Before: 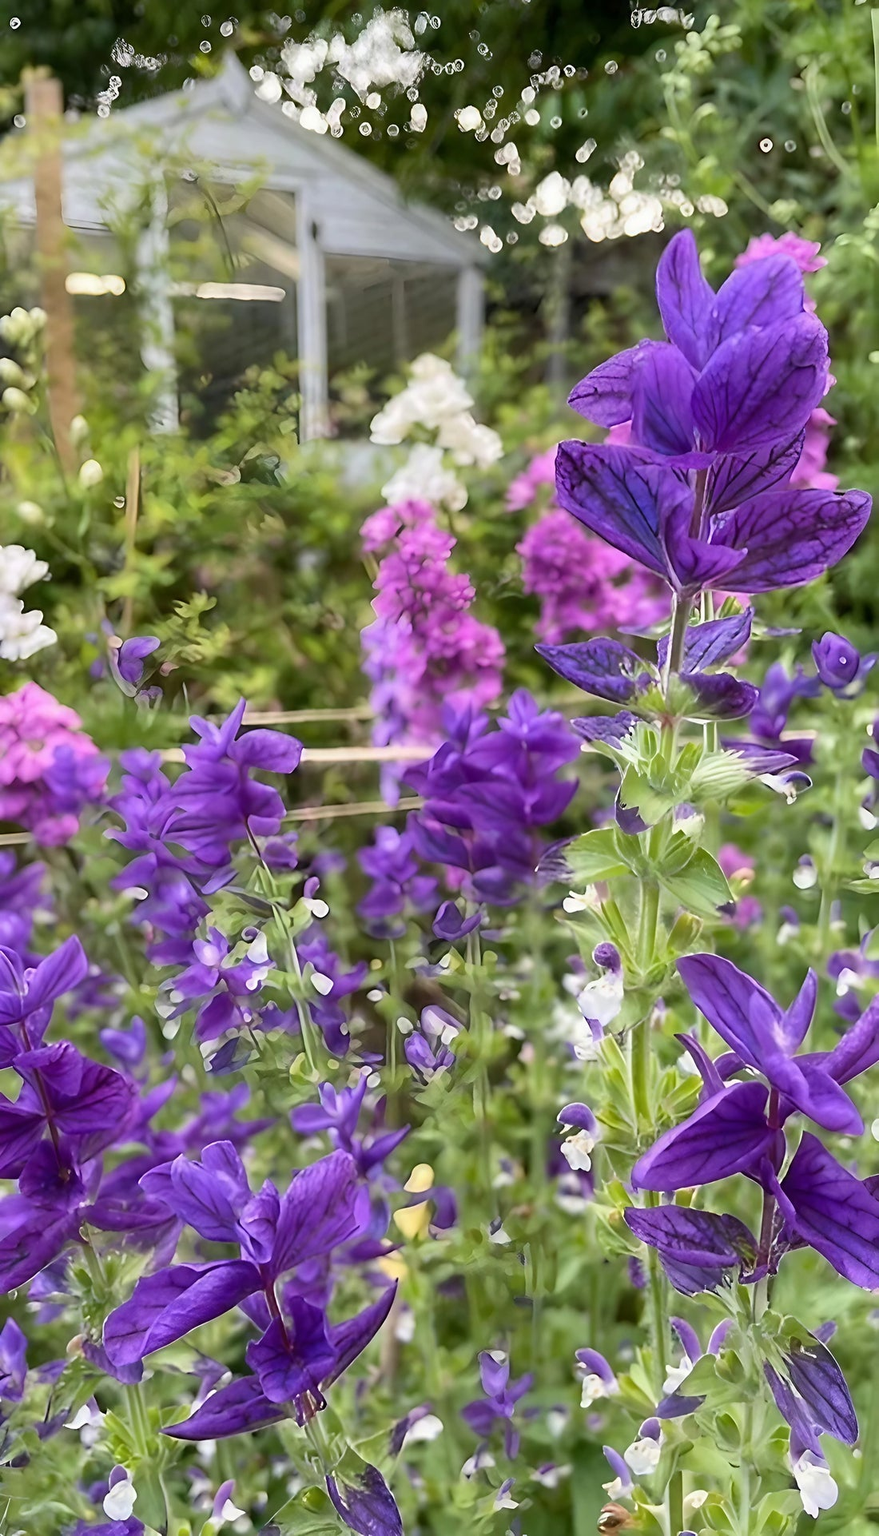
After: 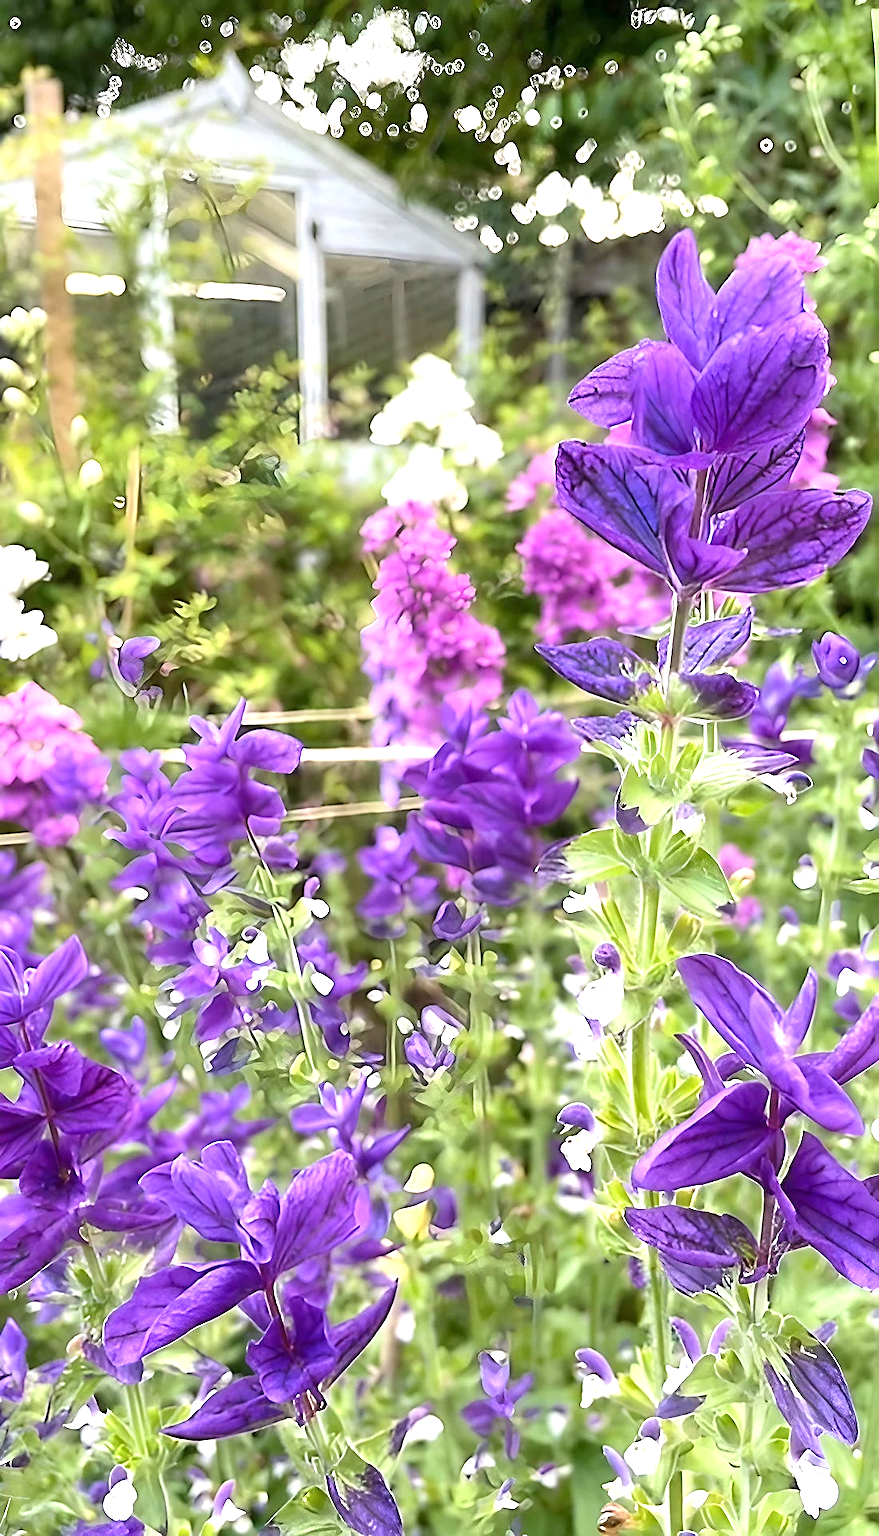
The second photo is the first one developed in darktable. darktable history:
sharpen: on, module defaults
exposure: exposure 0.935 EV, compensate highlight preservation false
